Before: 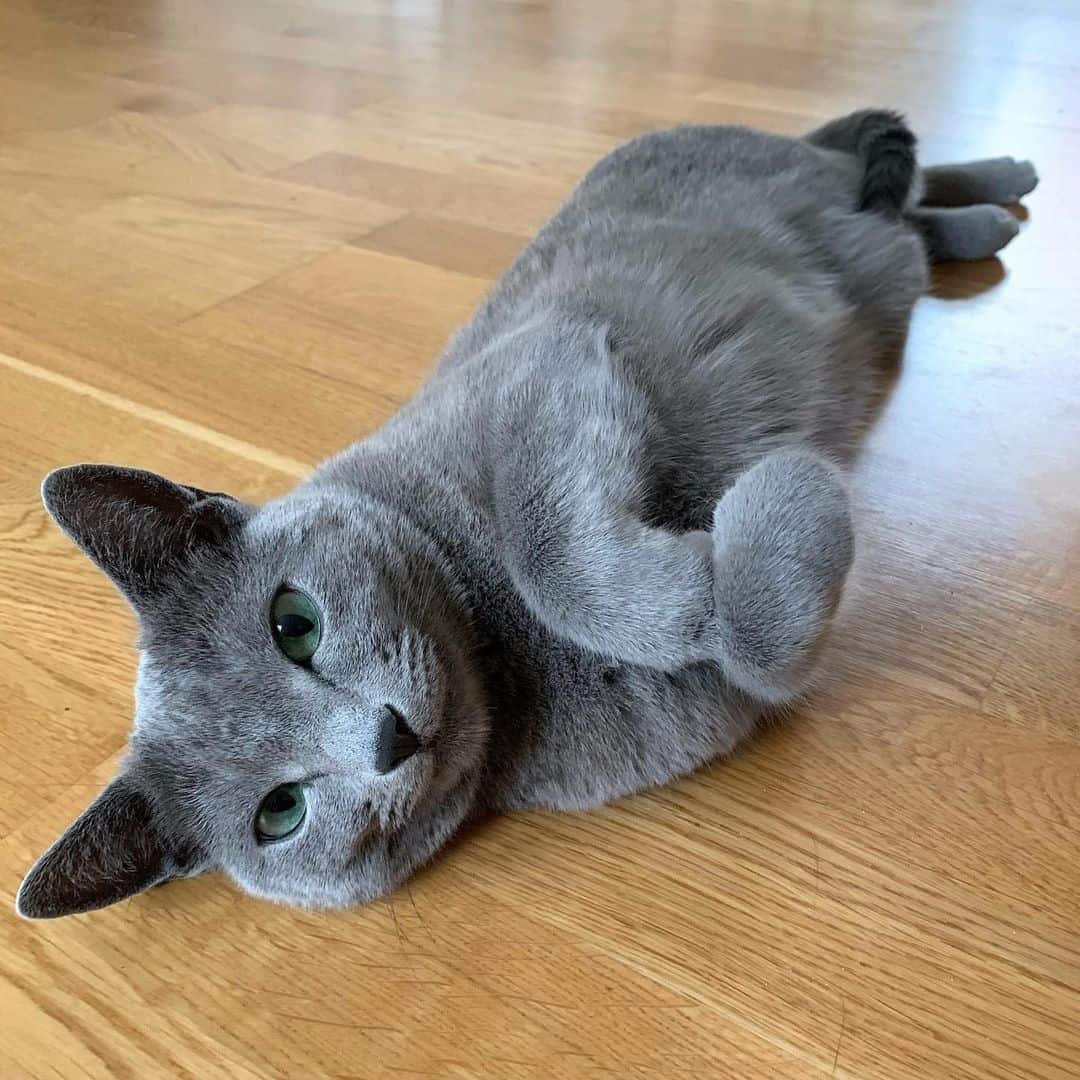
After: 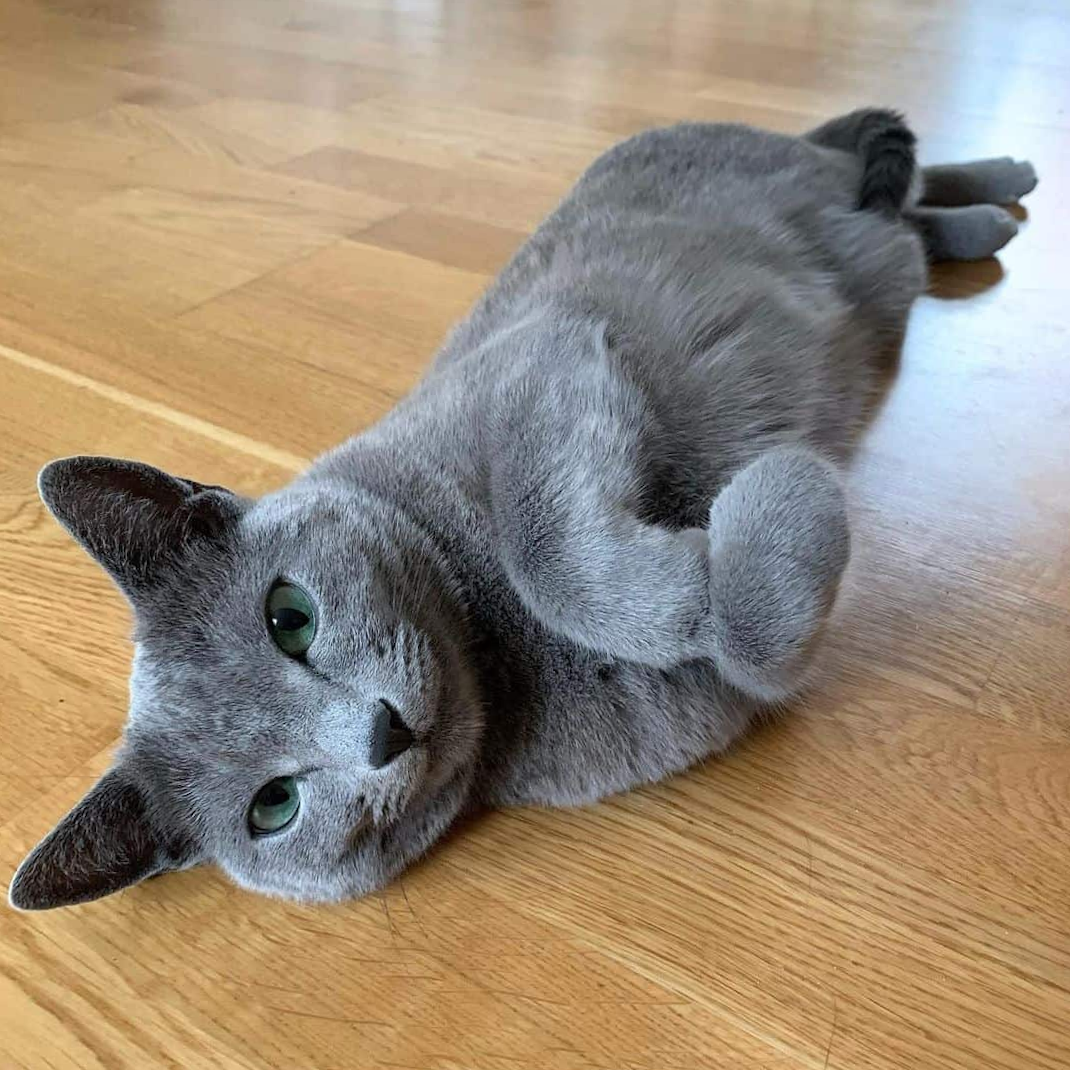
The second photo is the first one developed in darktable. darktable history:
crop and rotate: angle -0.523°
